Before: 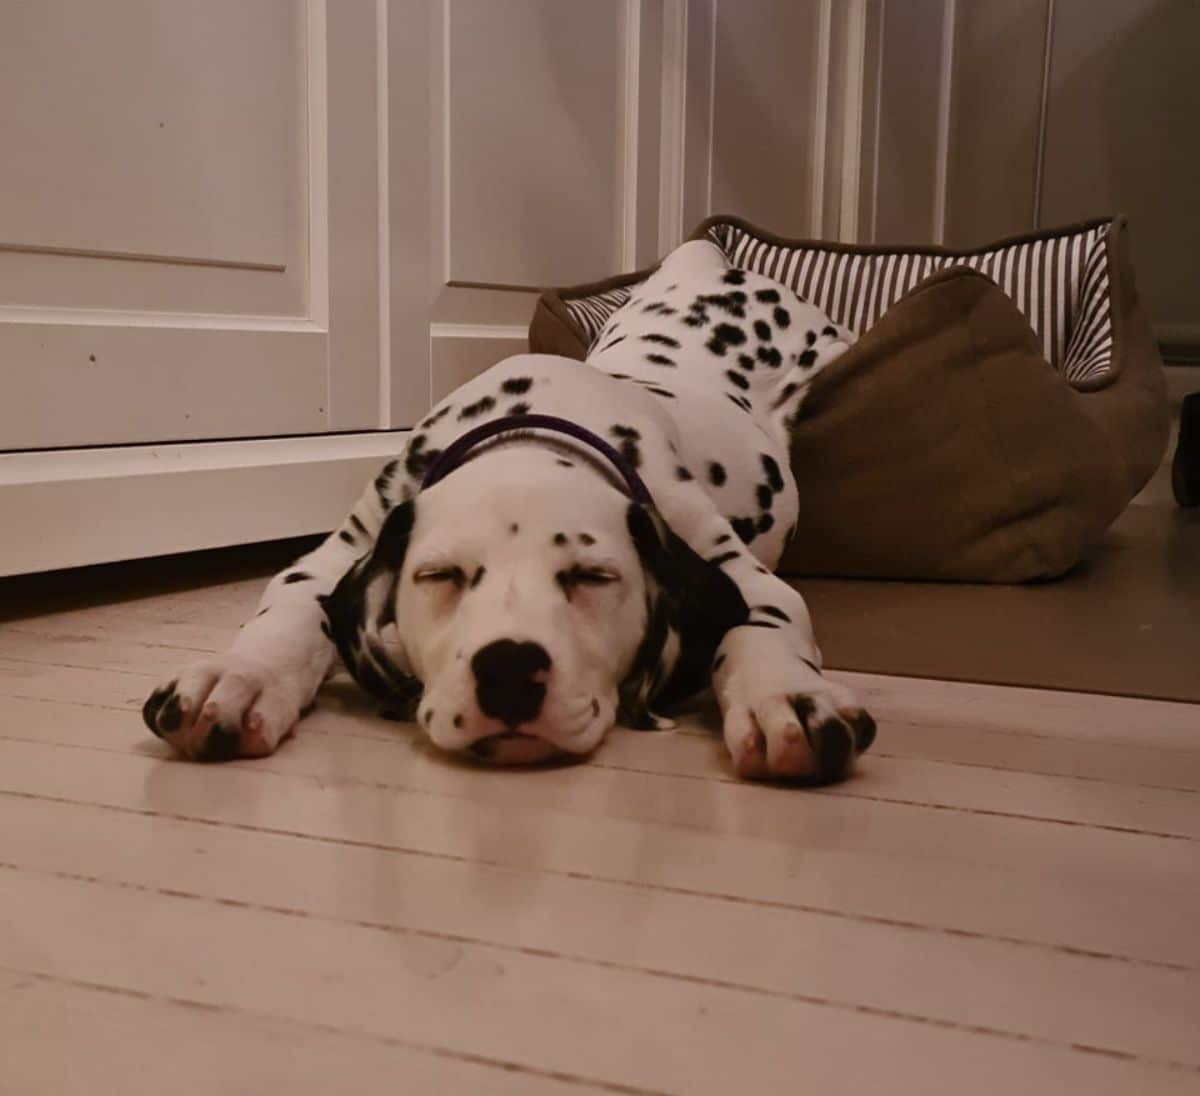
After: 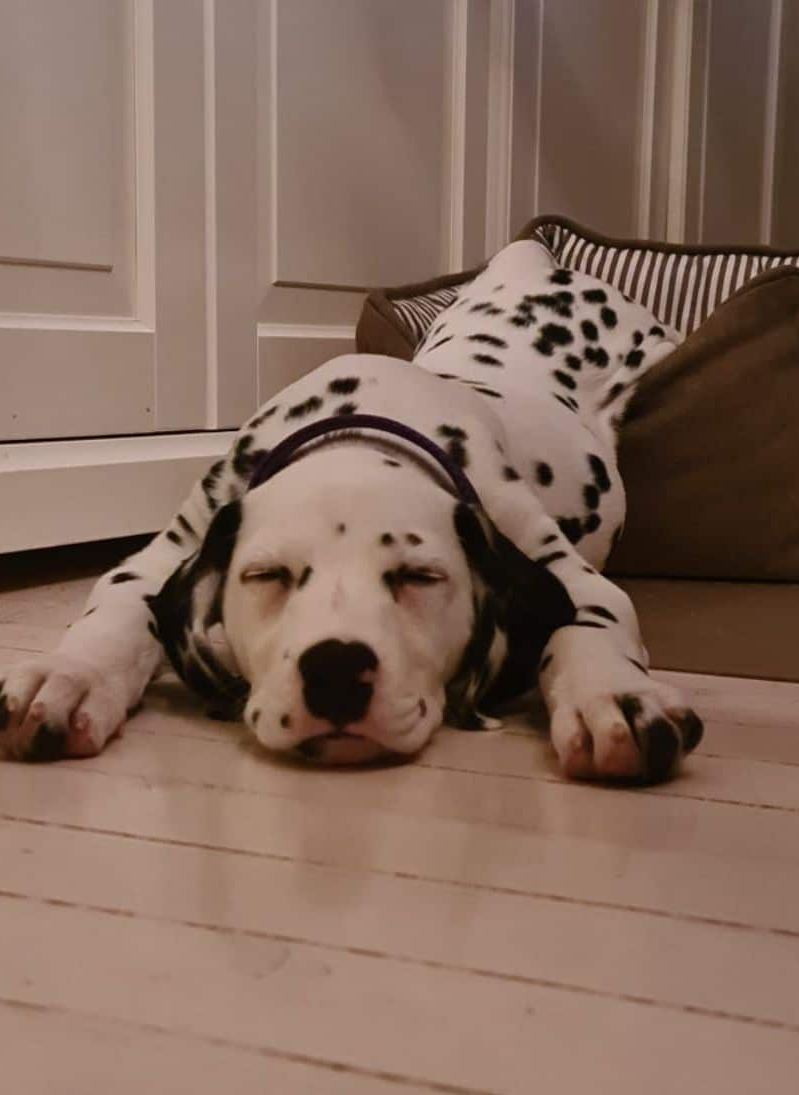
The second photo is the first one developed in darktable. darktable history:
bloom: on, module defaults
crop and rotate: left 14.436%, right 18.898%
